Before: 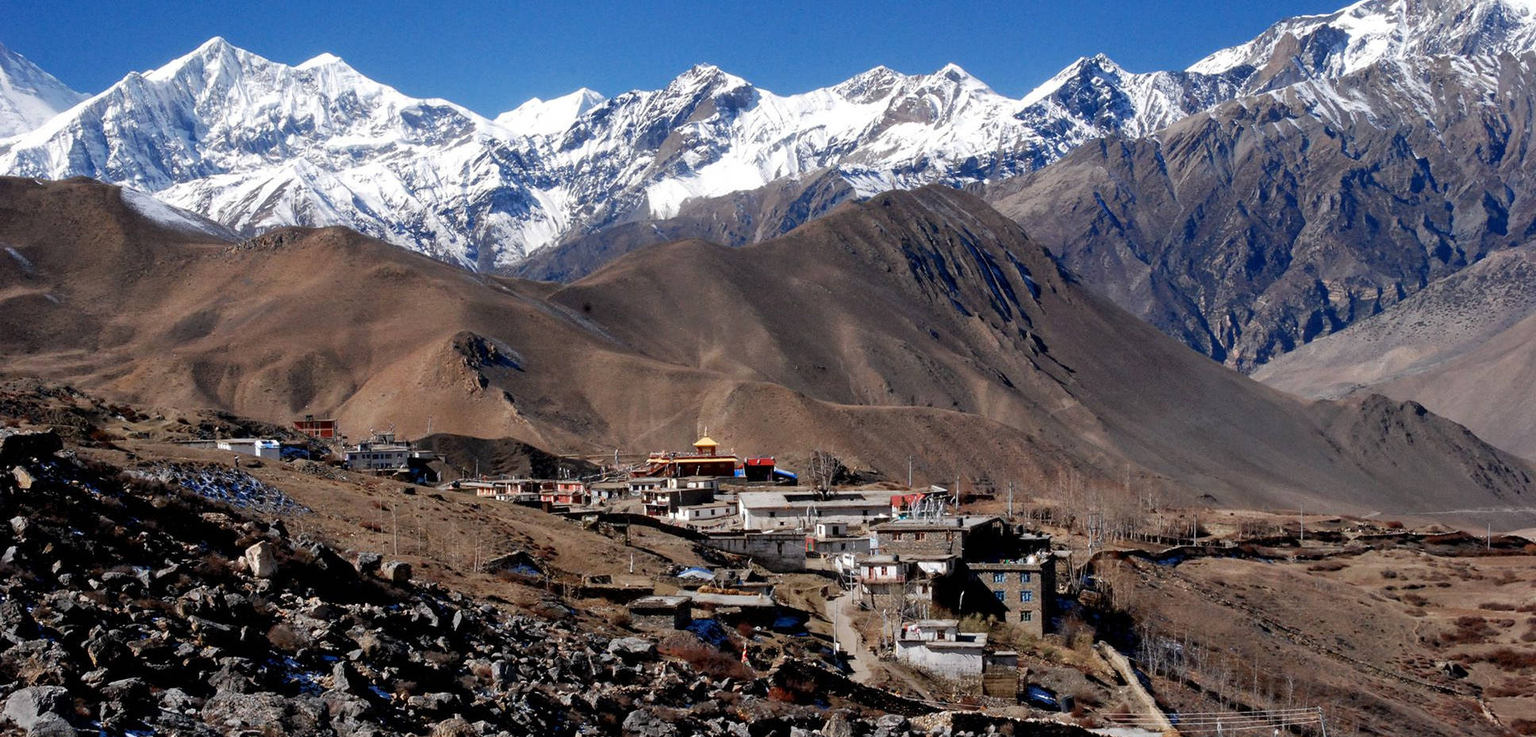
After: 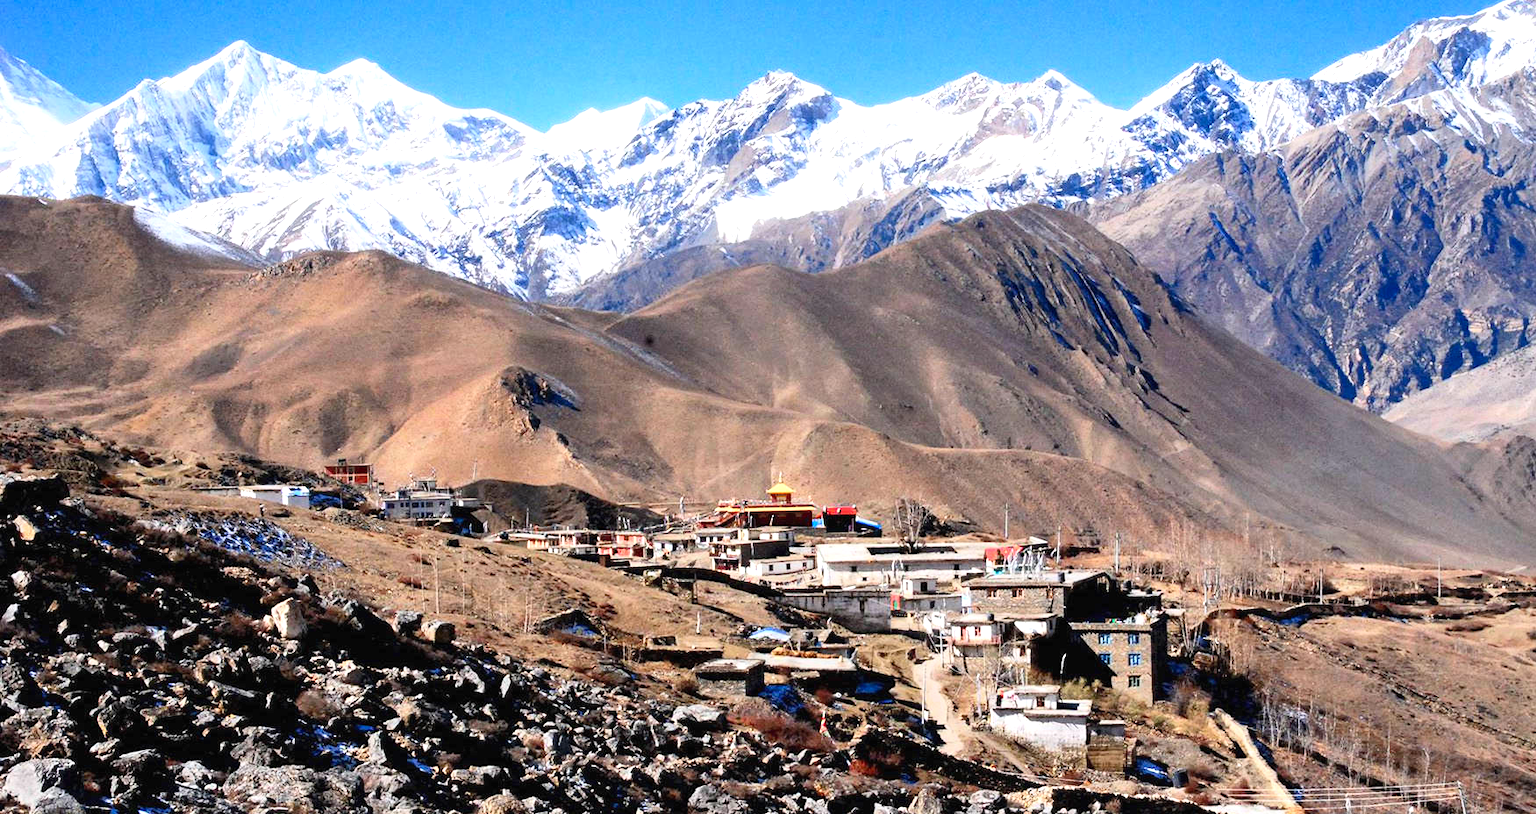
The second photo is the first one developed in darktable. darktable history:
exposure: black level correction 0, exposure 0.9 EV, compensate highlight preservation false
crop: right 9.509%, bottom 0.031%
contrast brightness saturation: contrast 0.2, brightness 0.16, saturation 0.22
